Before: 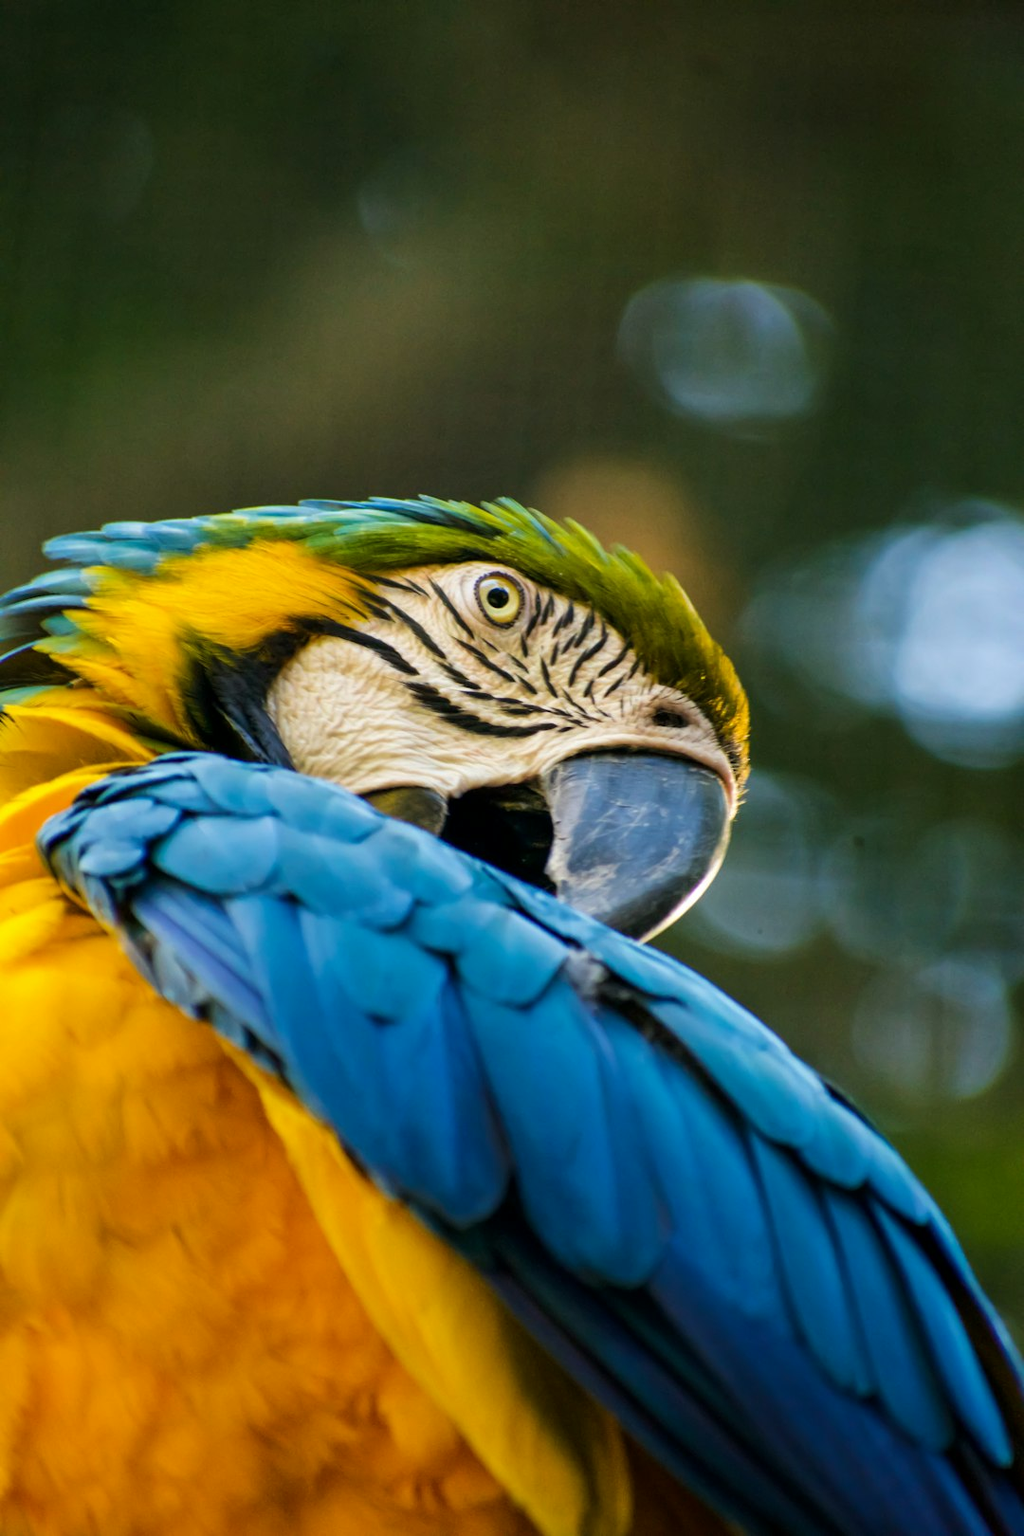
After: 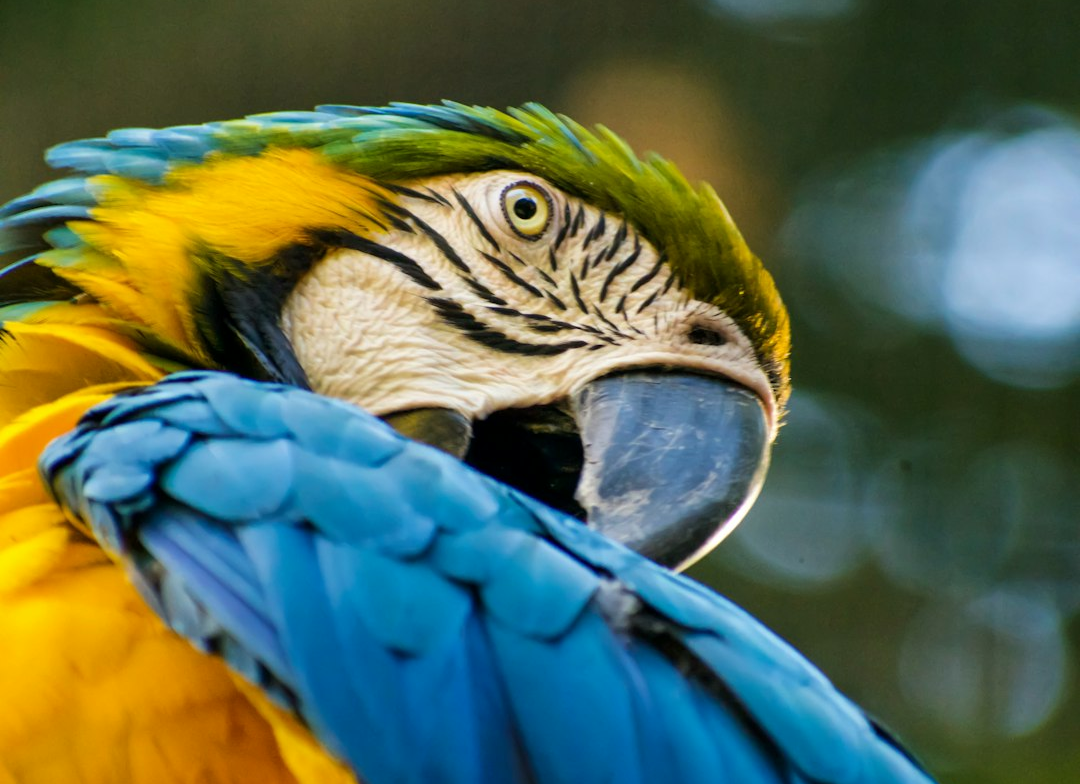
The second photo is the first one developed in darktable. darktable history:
crop and rotate: top 26.056%, bottom 25.543%
